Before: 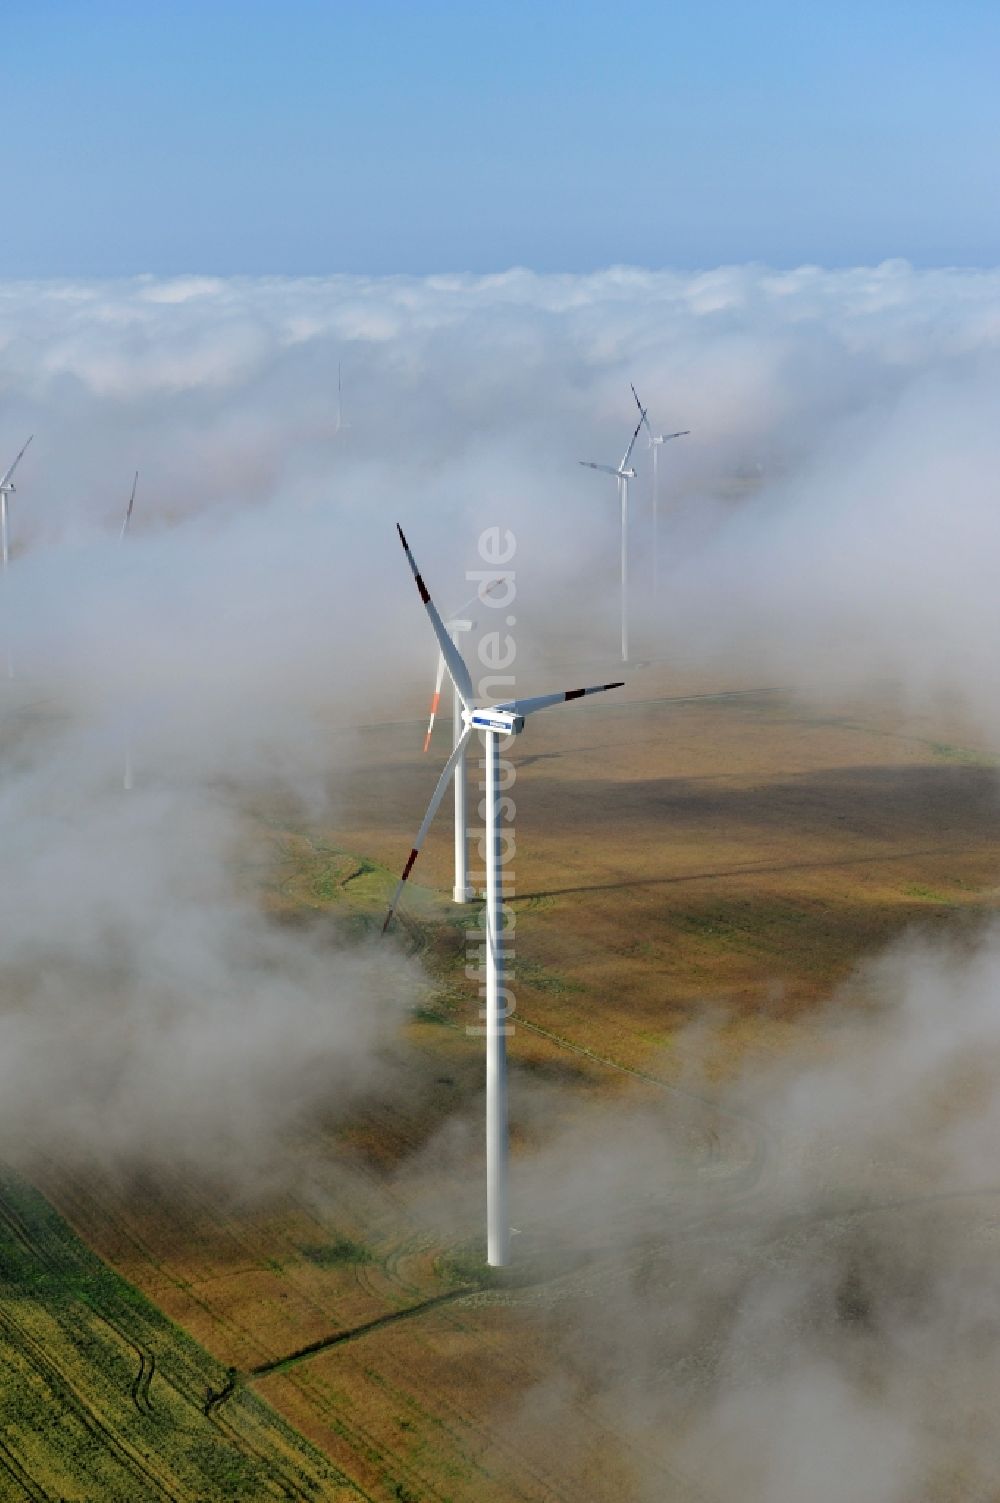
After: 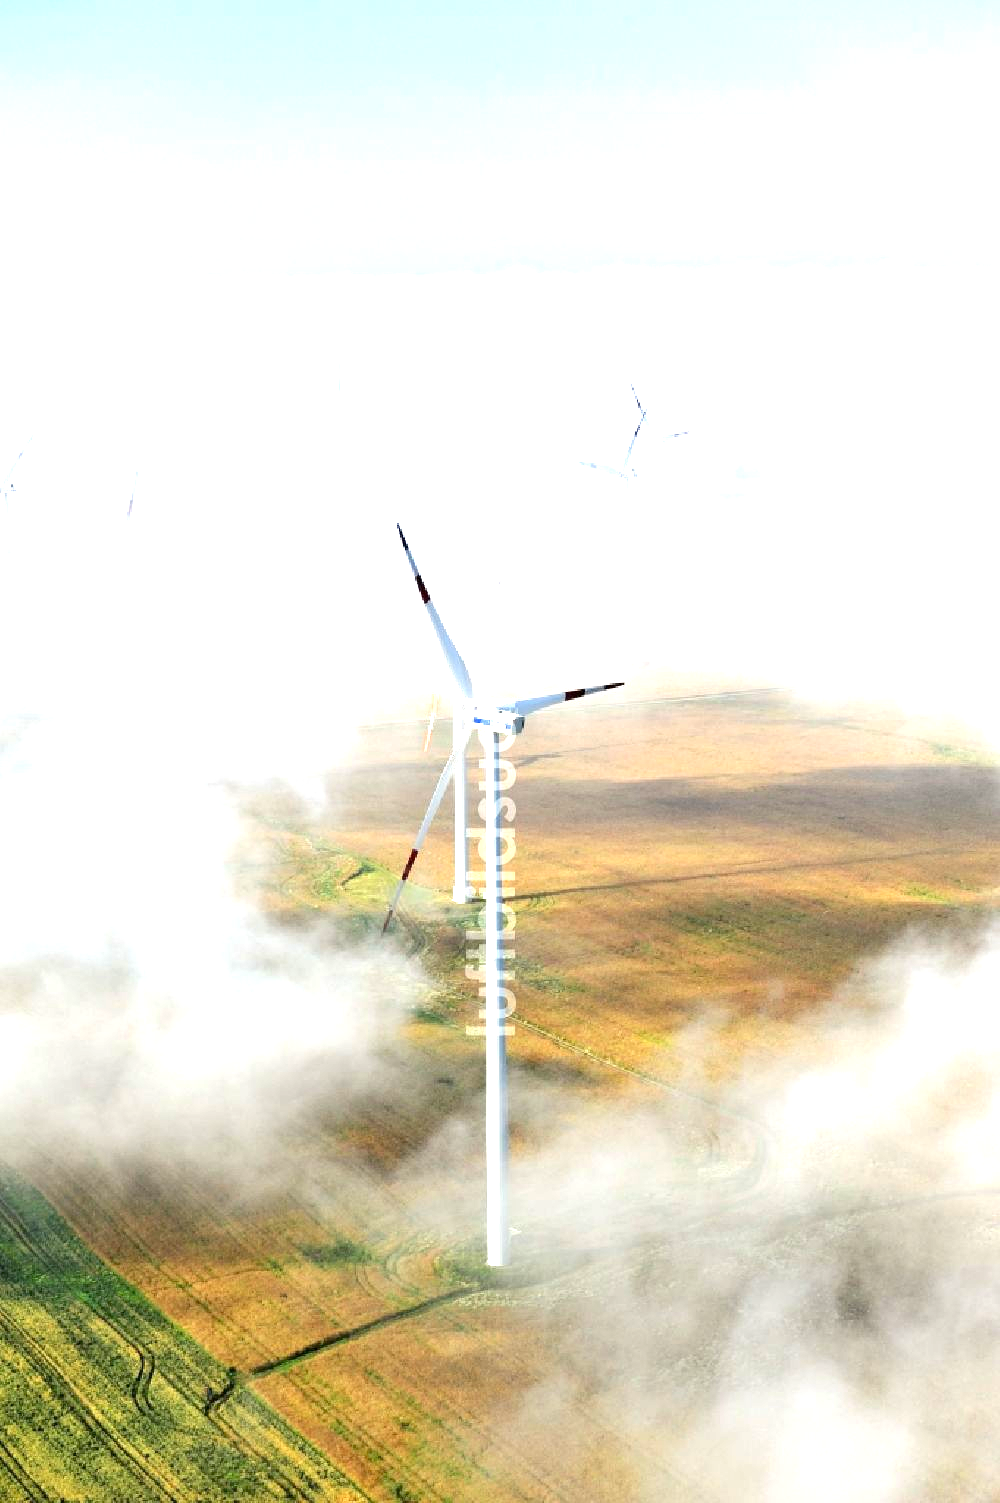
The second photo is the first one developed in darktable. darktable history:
exposure: exposure 2.004 EV, compensate exposure bias true, compensate highlight preservation false
